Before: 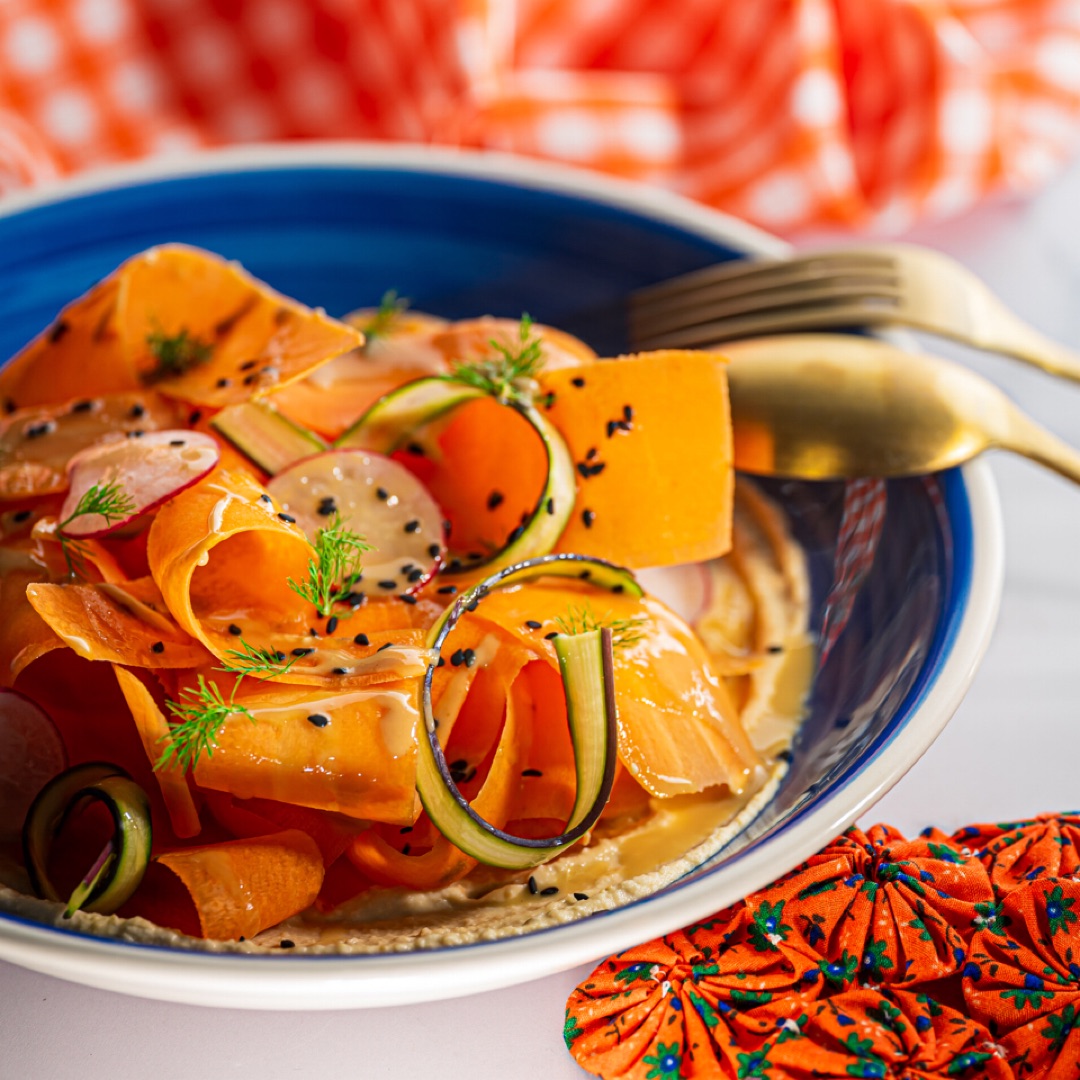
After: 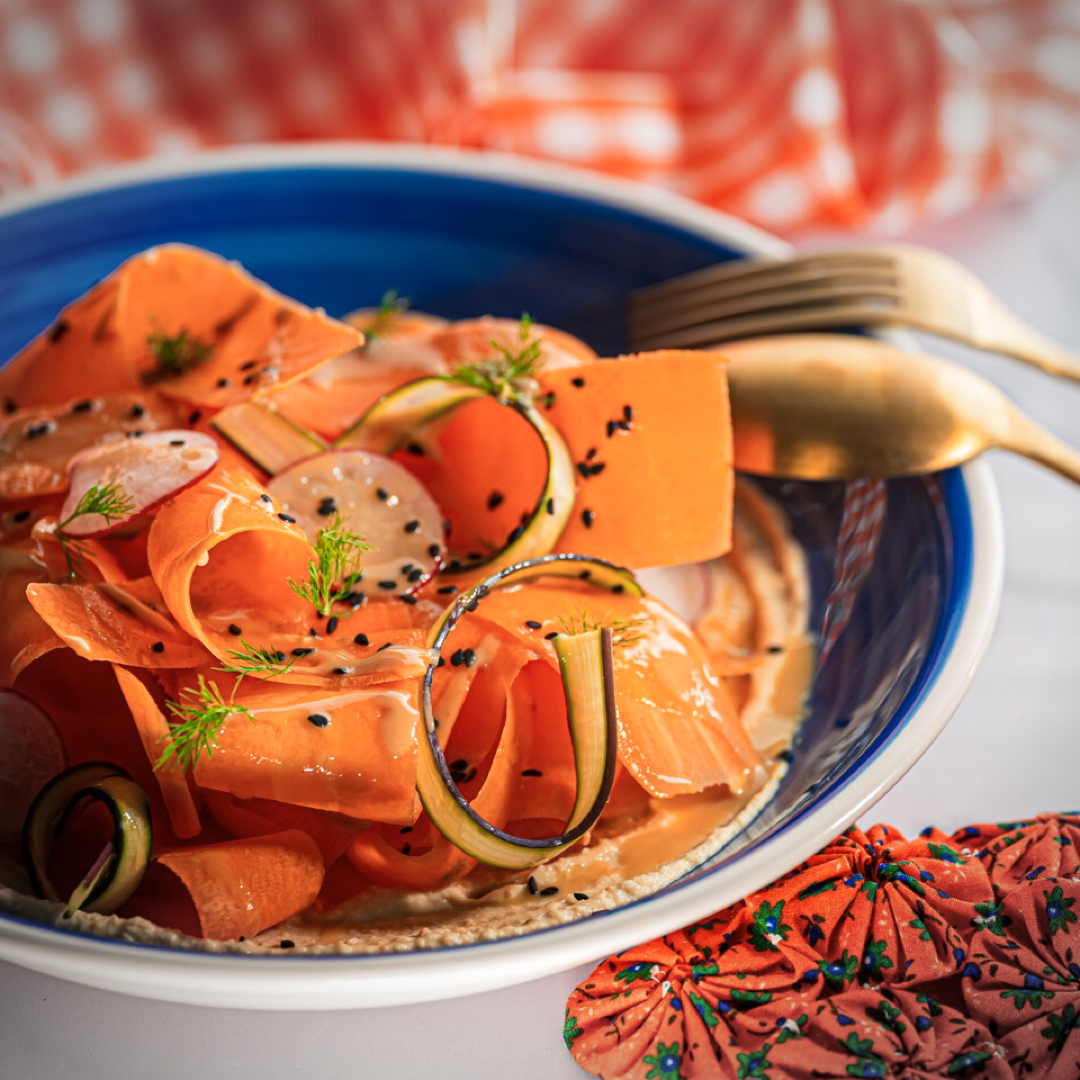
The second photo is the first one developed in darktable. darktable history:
vignetting: fall-off start 97.13%, width/height ratio 1.182, unbound false
color zones: curves: ch1 [(0, 0.455) (0.063, 0.455) (0.286, 0.495) (0.429, 0.5) (0.571, 0.5) (0.714, 0.5) (0.857, 0.5) (1, 0.455)]; ch2 [(0, 0.532) (0.063, 0.521) (0.233, 0.447) (0.429, 0.489) (0.571, 0.5) (0.714, 0.5) (0.857, 0.5) (1, 0.532)]
